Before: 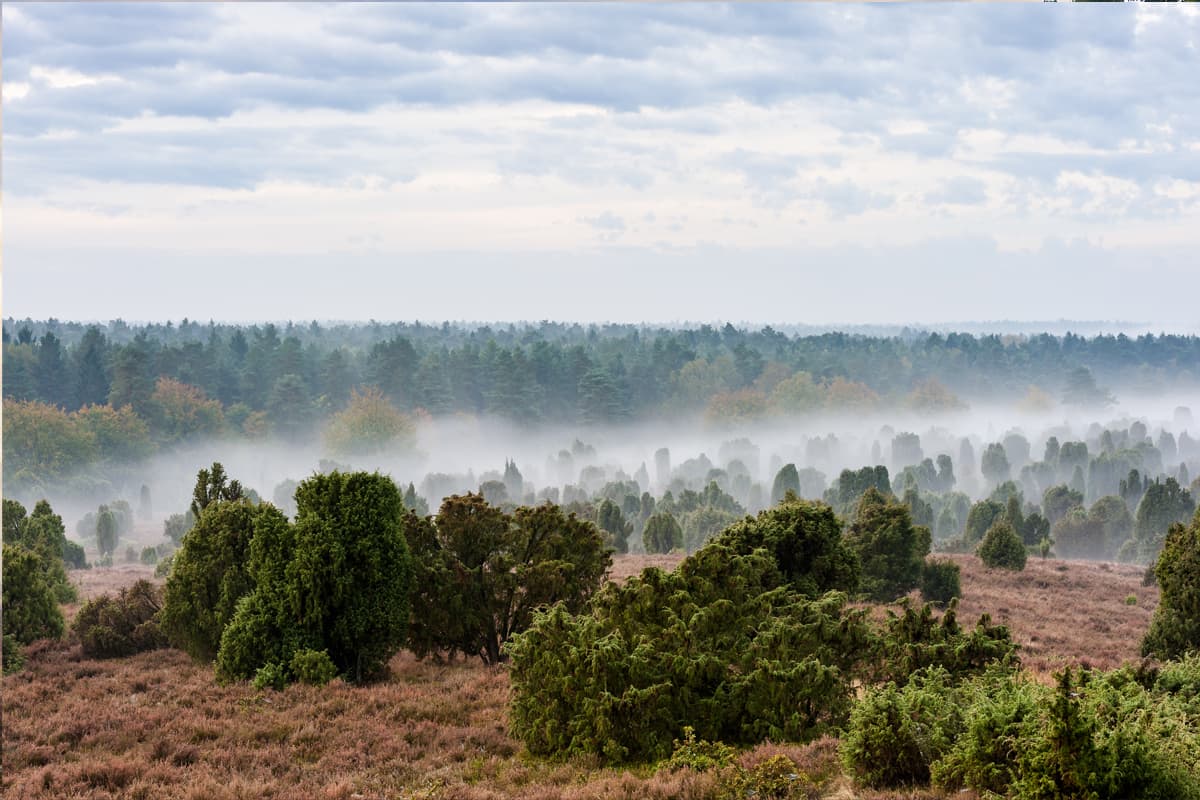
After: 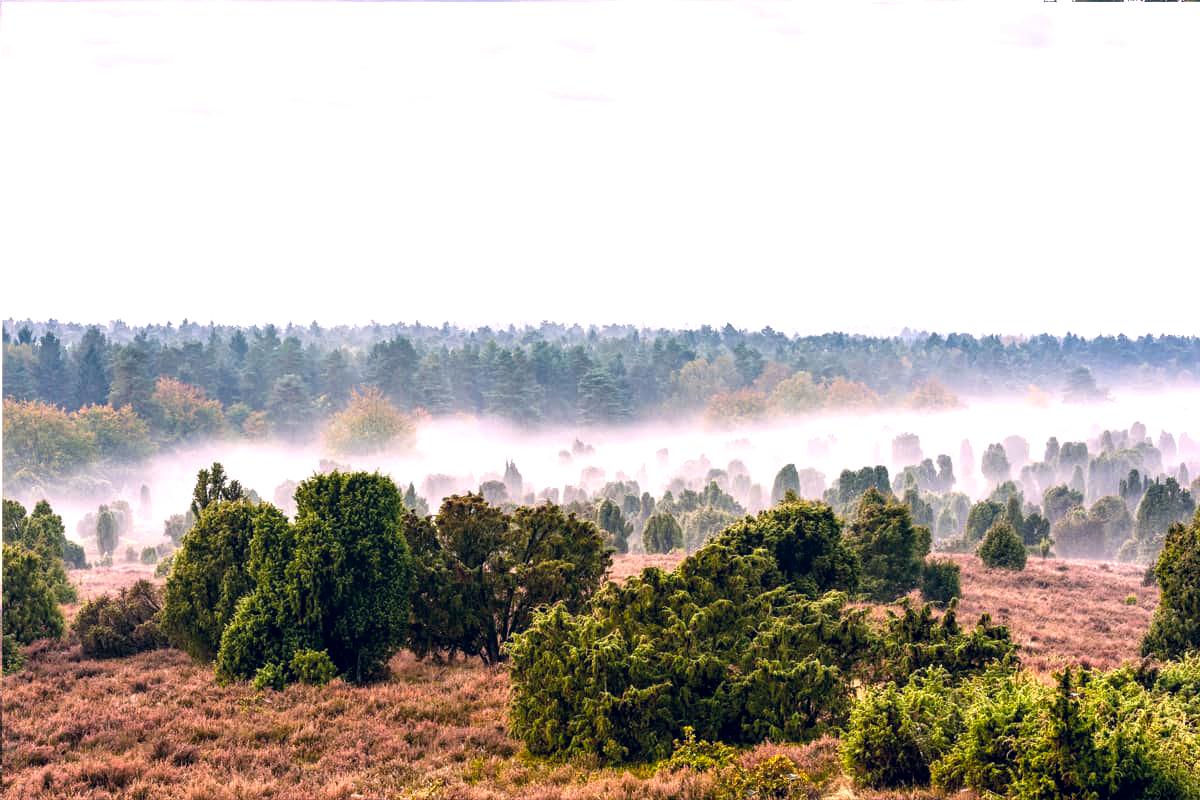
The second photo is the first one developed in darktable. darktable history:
exposure: black level correction 0.001, exposure 0.675 EV, compensate highlight preservation false
color correction: highlights a* 14.46, highlights b* 5.85, shadows a* -5.53, shadows b* -15.24, saturation 0.85
color balance: lift [1, 1.001, 0.999, 1.001], gamma [1, 1.004, 1.007, 0.993], gain [1, 0.991, 0.987, 1.013], contrast 10%, output saturation 120%
local contrast: on, module defaults
